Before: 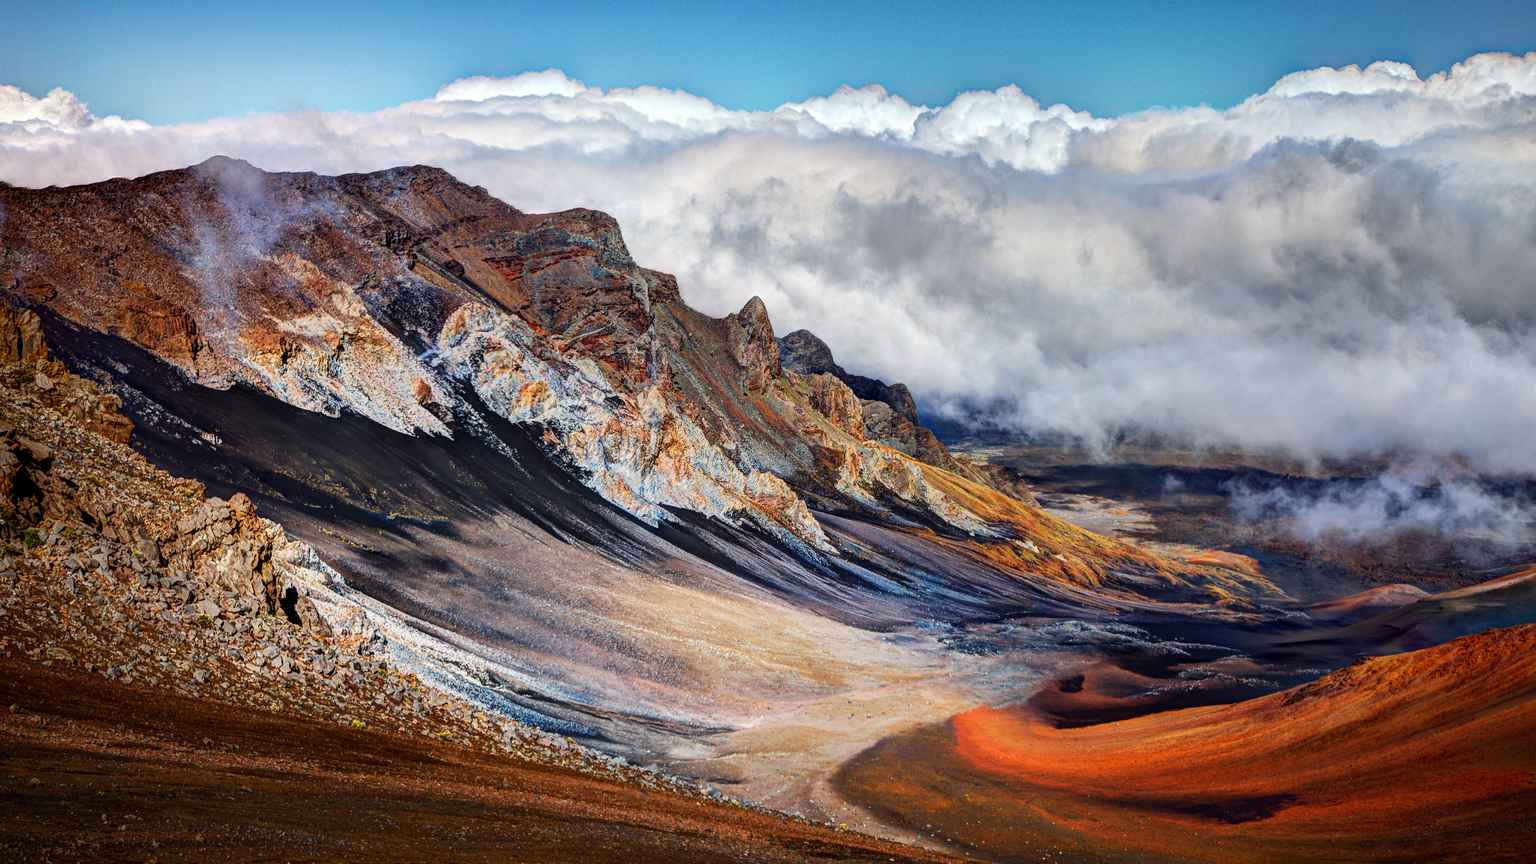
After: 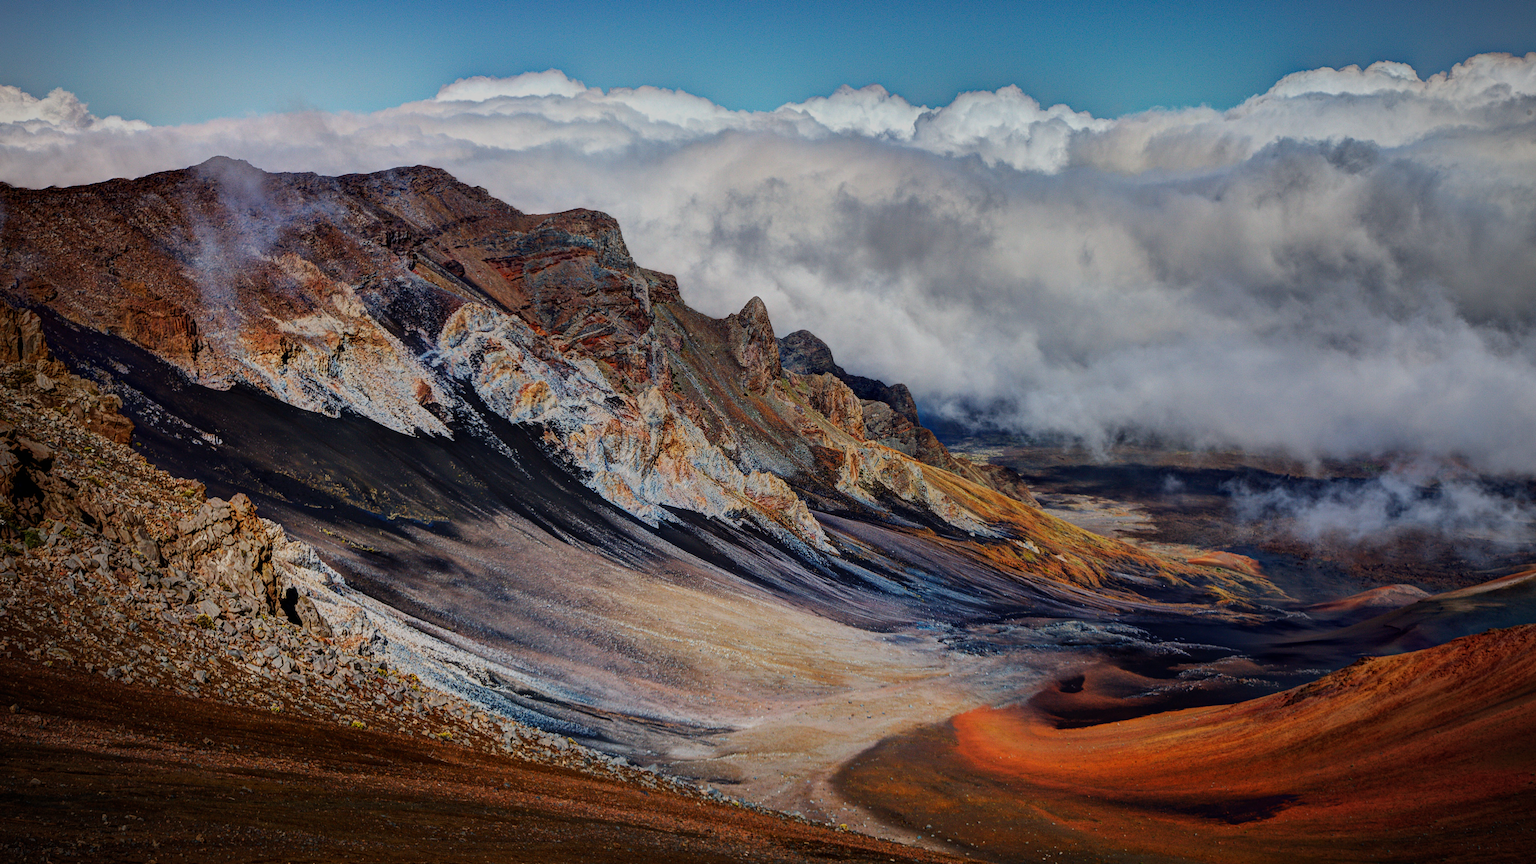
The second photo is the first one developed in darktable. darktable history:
rotate and perspective: automatic cropping off
exposure: black level correction 0, exposure -0.721 EV, compensate highlight preservation false
vignetting: fall-off radius 93.87%
